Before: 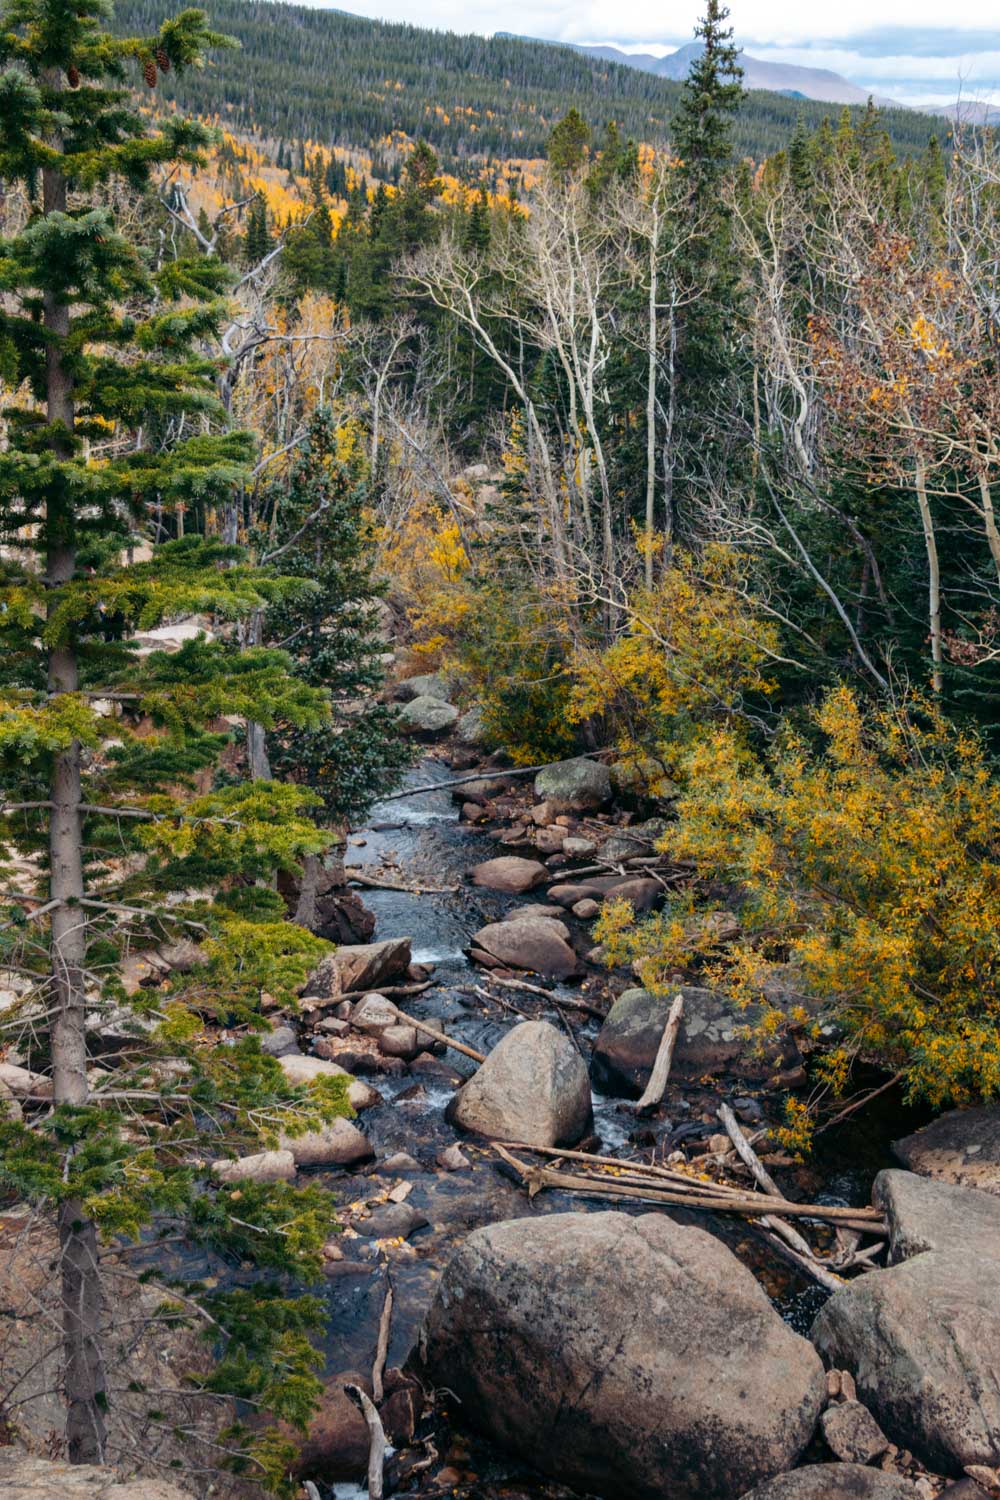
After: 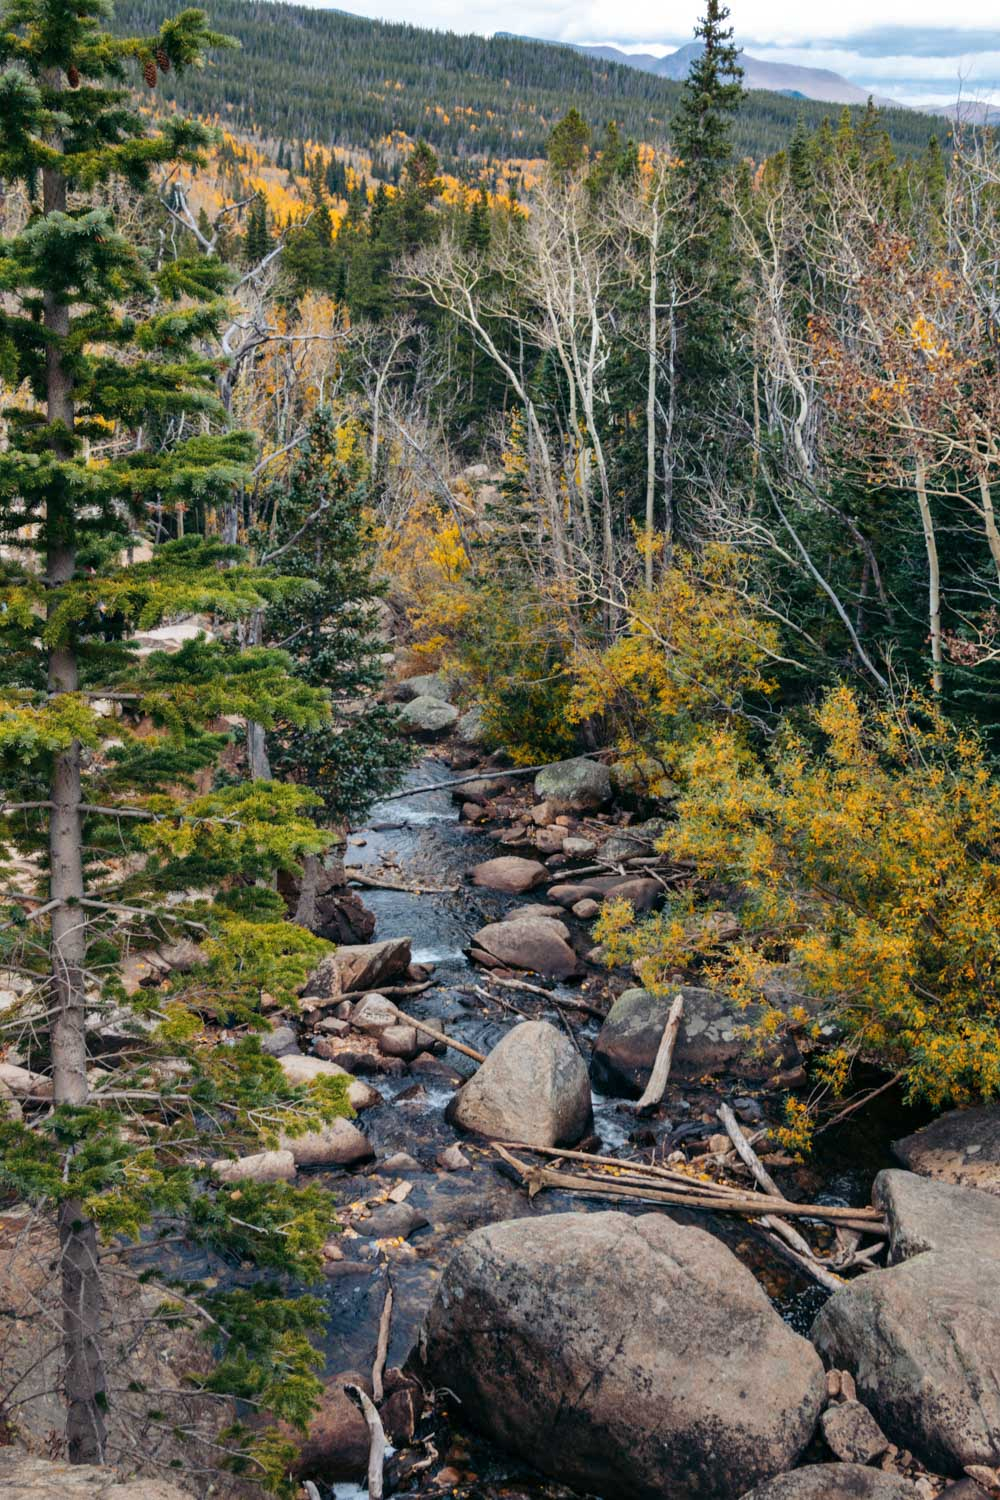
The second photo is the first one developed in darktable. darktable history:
shadows and highlights: shadows 47.63, highlights -42.83, soften with gaussian
